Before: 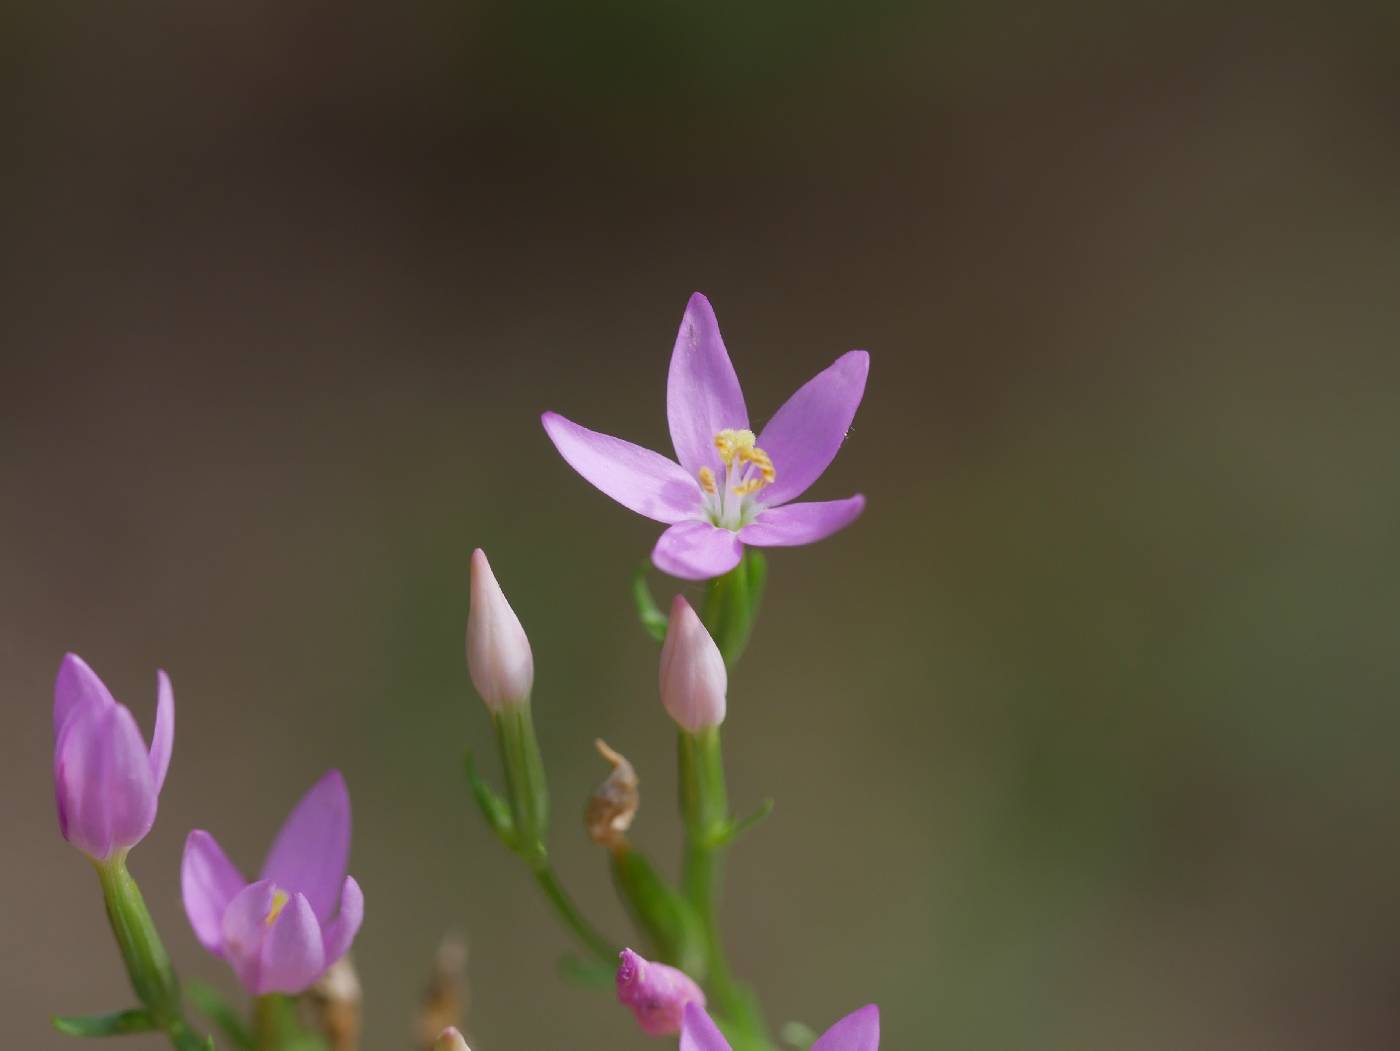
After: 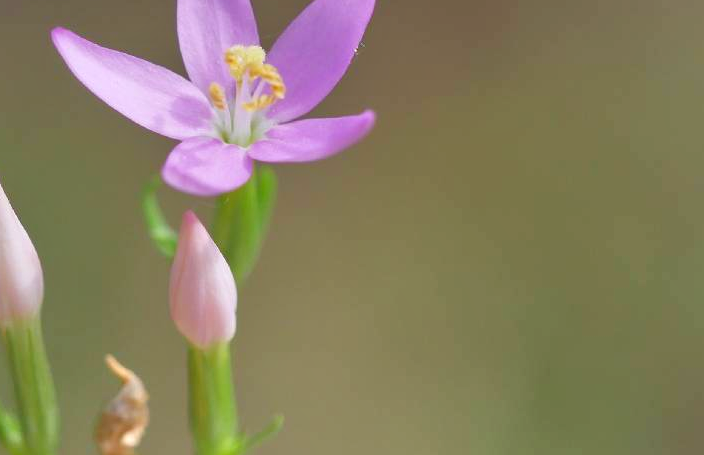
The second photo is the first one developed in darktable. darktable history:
crop: left 35.03%, top 36.625%, right 14.663%, bottom 20.057%
tone equalizer: -7 EV 0.15 EV, -6 EV 0.6 EV, -5 EV 1.15 EV, -4 EV 1.33 EV, -3 EV 1.15 EV, -2 EV 0.6 EV, -1 EV 0.15 EV, mask exposure compensation -0.5 EV
